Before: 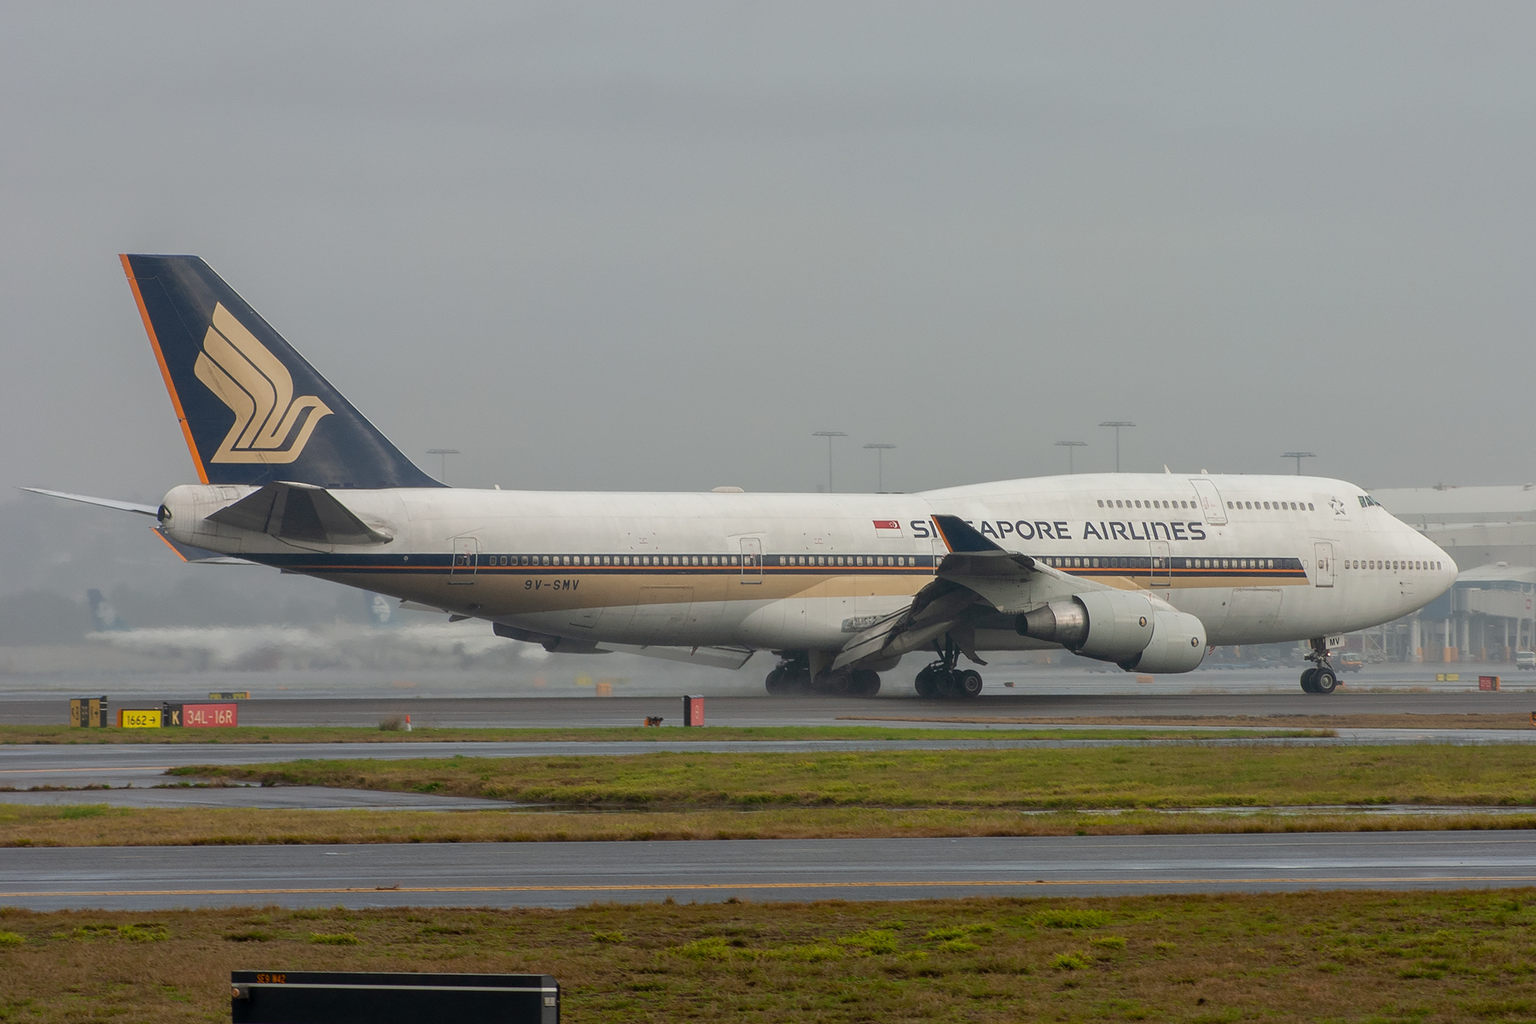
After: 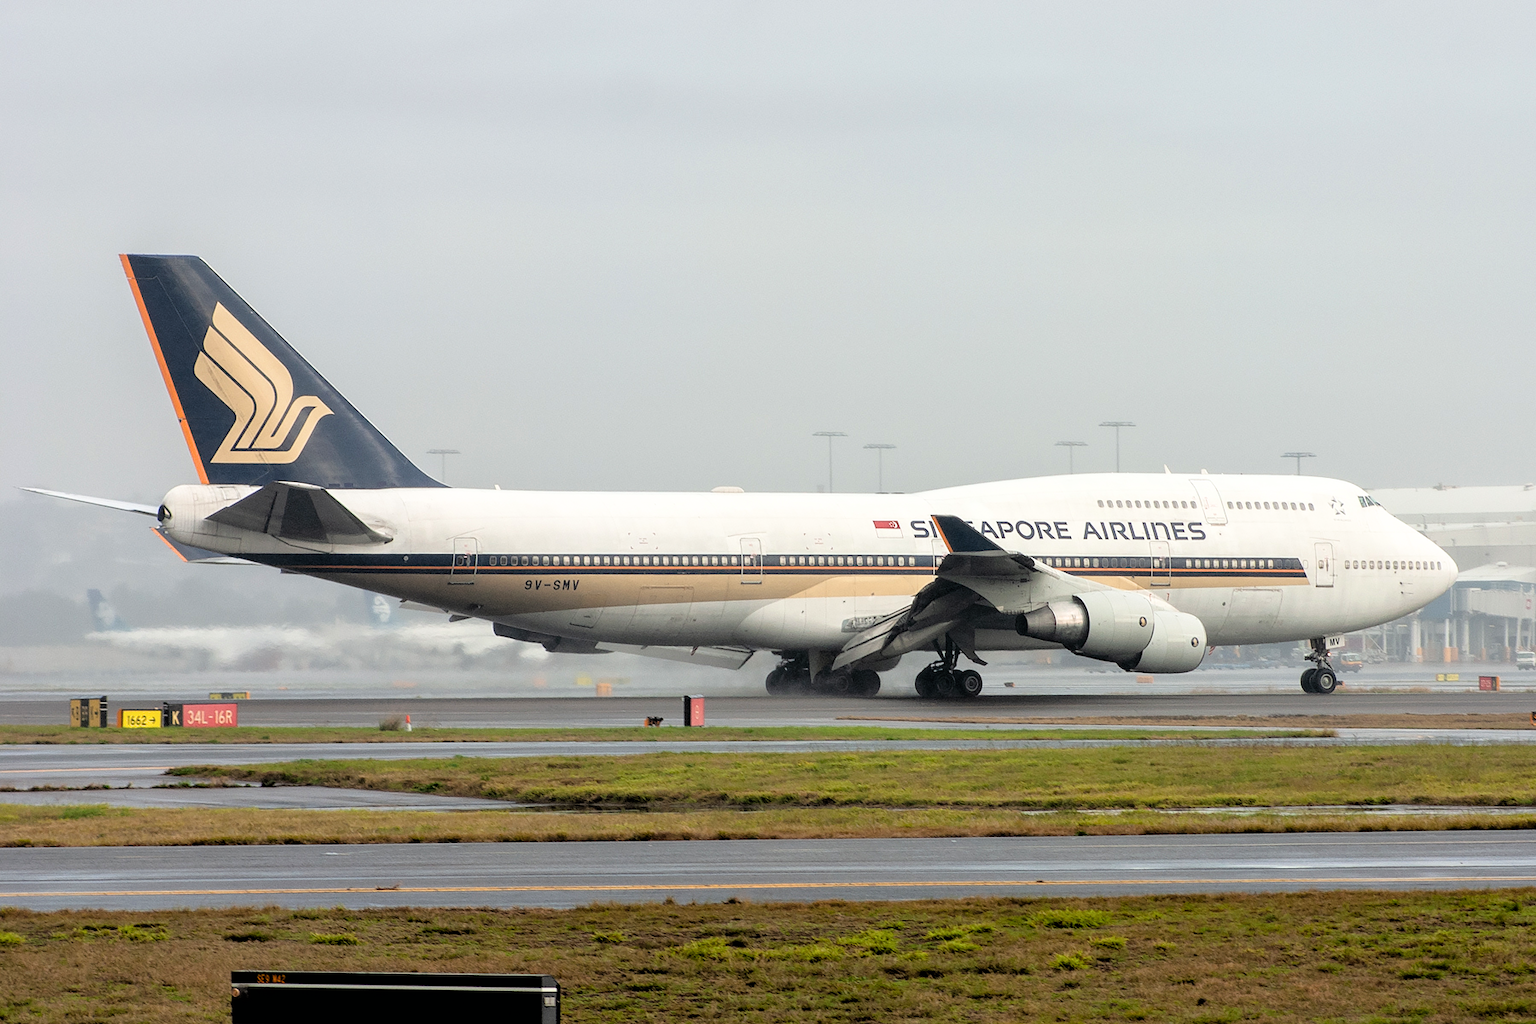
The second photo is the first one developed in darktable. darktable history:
exposure: exposure 0.77 EV, compensate highlight preservation false
filmic rgb: black relative exposure -3.72 EV, white relative exposure 2.77 EV, dynamic range scaling -5.32%, hardness 3.03
